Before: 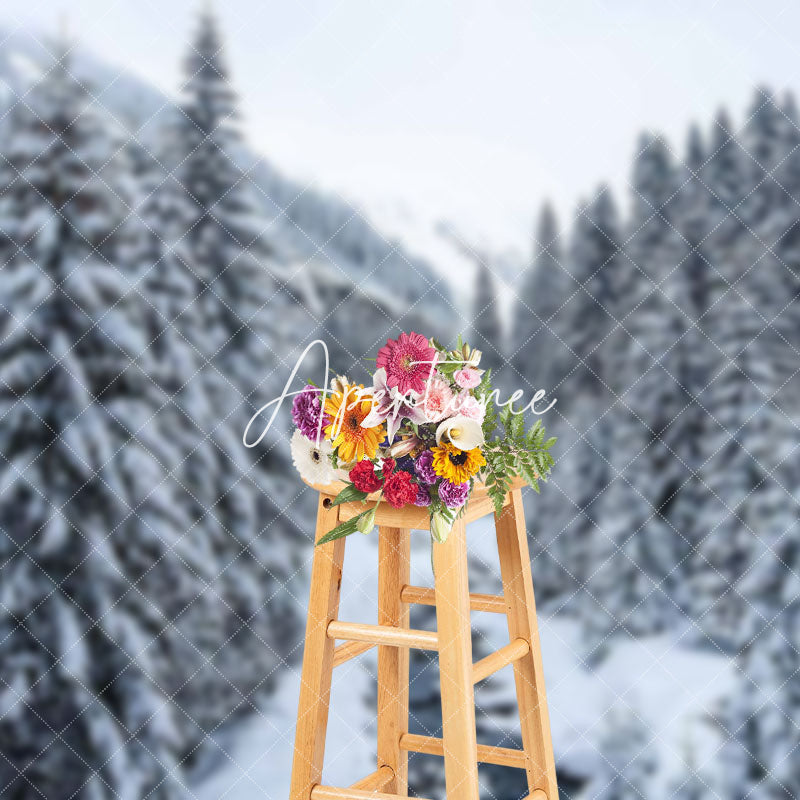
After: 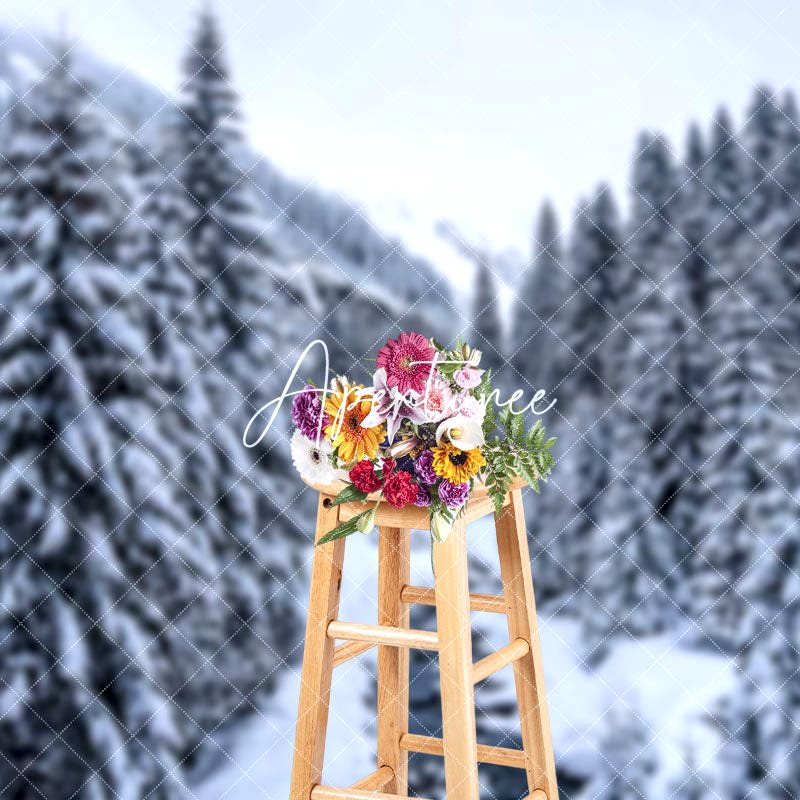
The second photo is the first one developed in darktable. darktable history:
local contrast: detail 150%
color calibration: illuminant as shot in camera, x 0.358, y 0.373, temperature 4628.91 K
